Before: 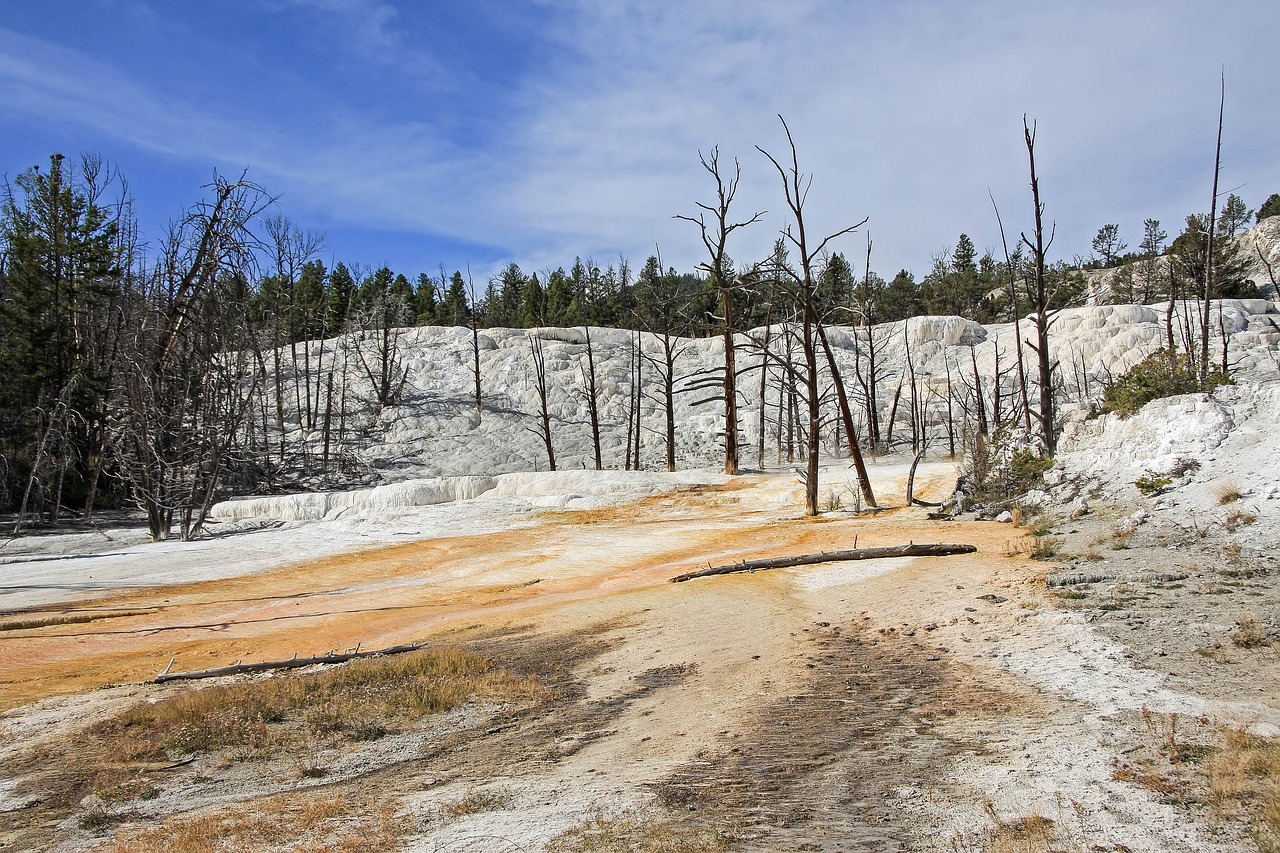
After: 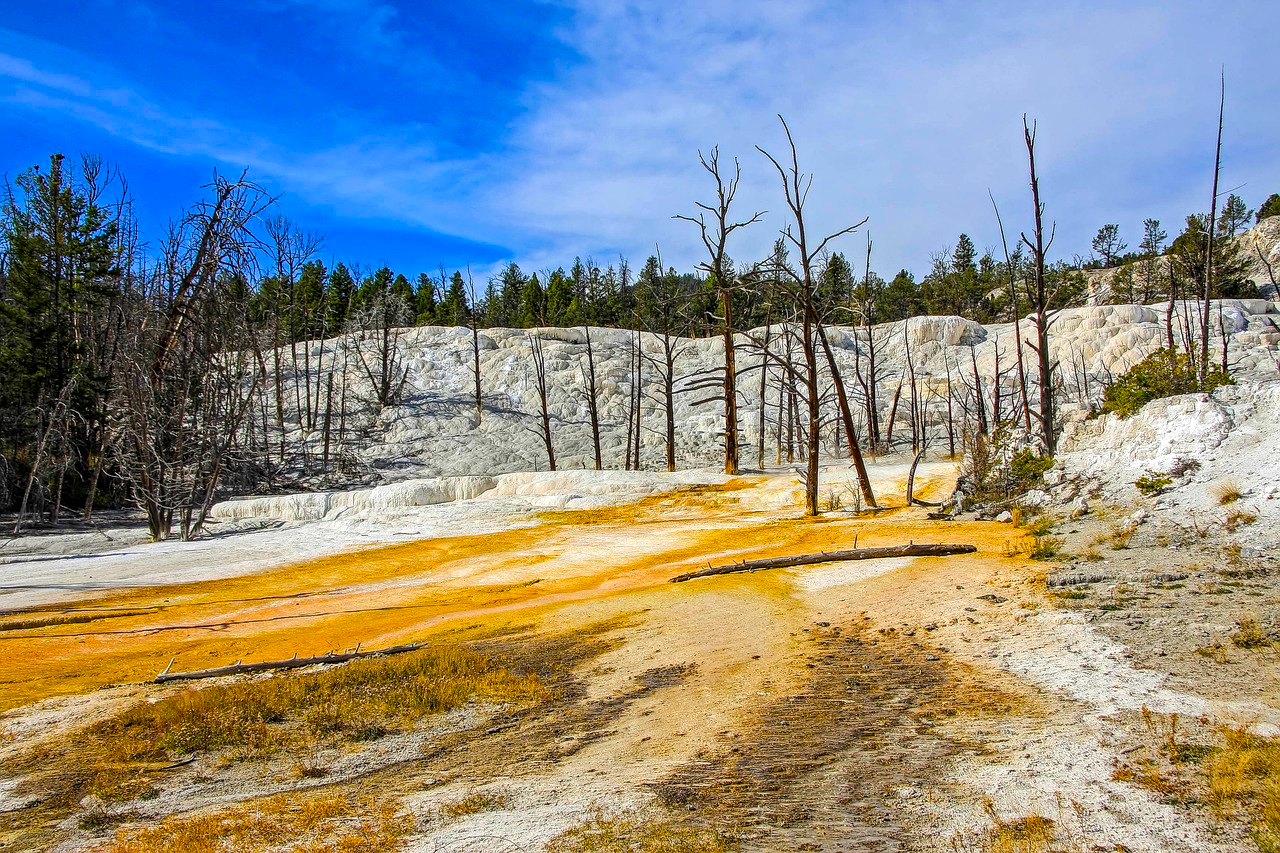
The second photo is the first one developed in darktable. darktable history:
local contrast: detail 130%
tone equalizer: edges refinement/feathering 500, mask exposure compensation -1.57 EV, preserve details no
color balance rgb: perceptual saturation grading › global saturation 65.705%, perceptual saturation grading › highlights 50.128%, perceptual saturation grading › shadows 29.527%, global vibrance 14.488%
